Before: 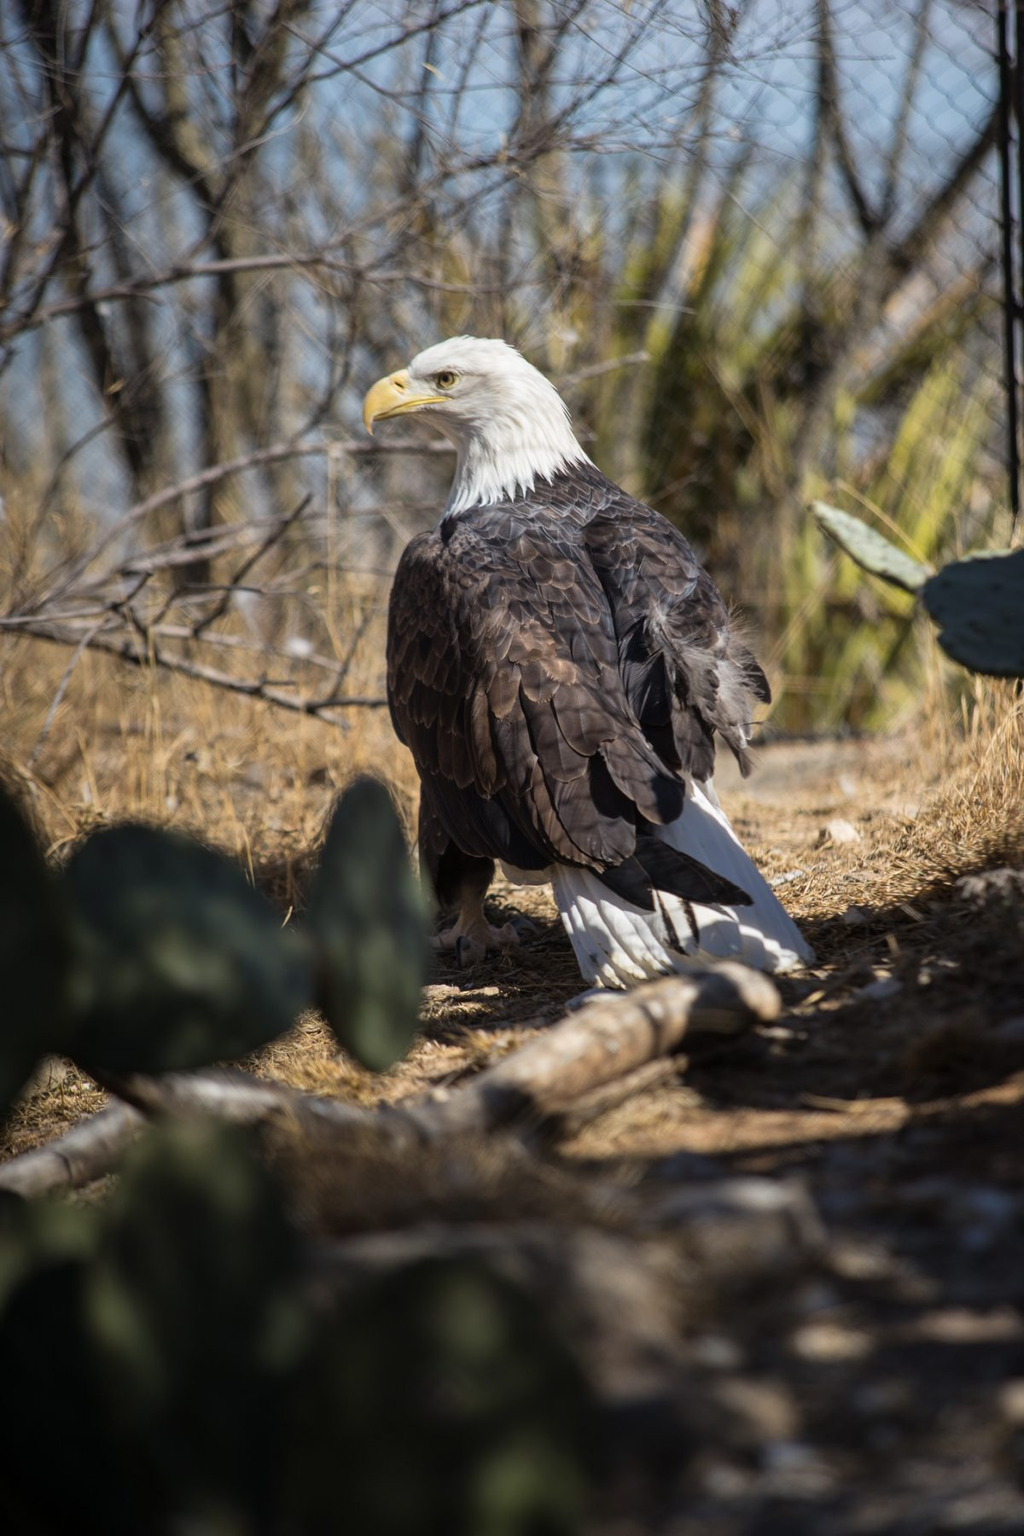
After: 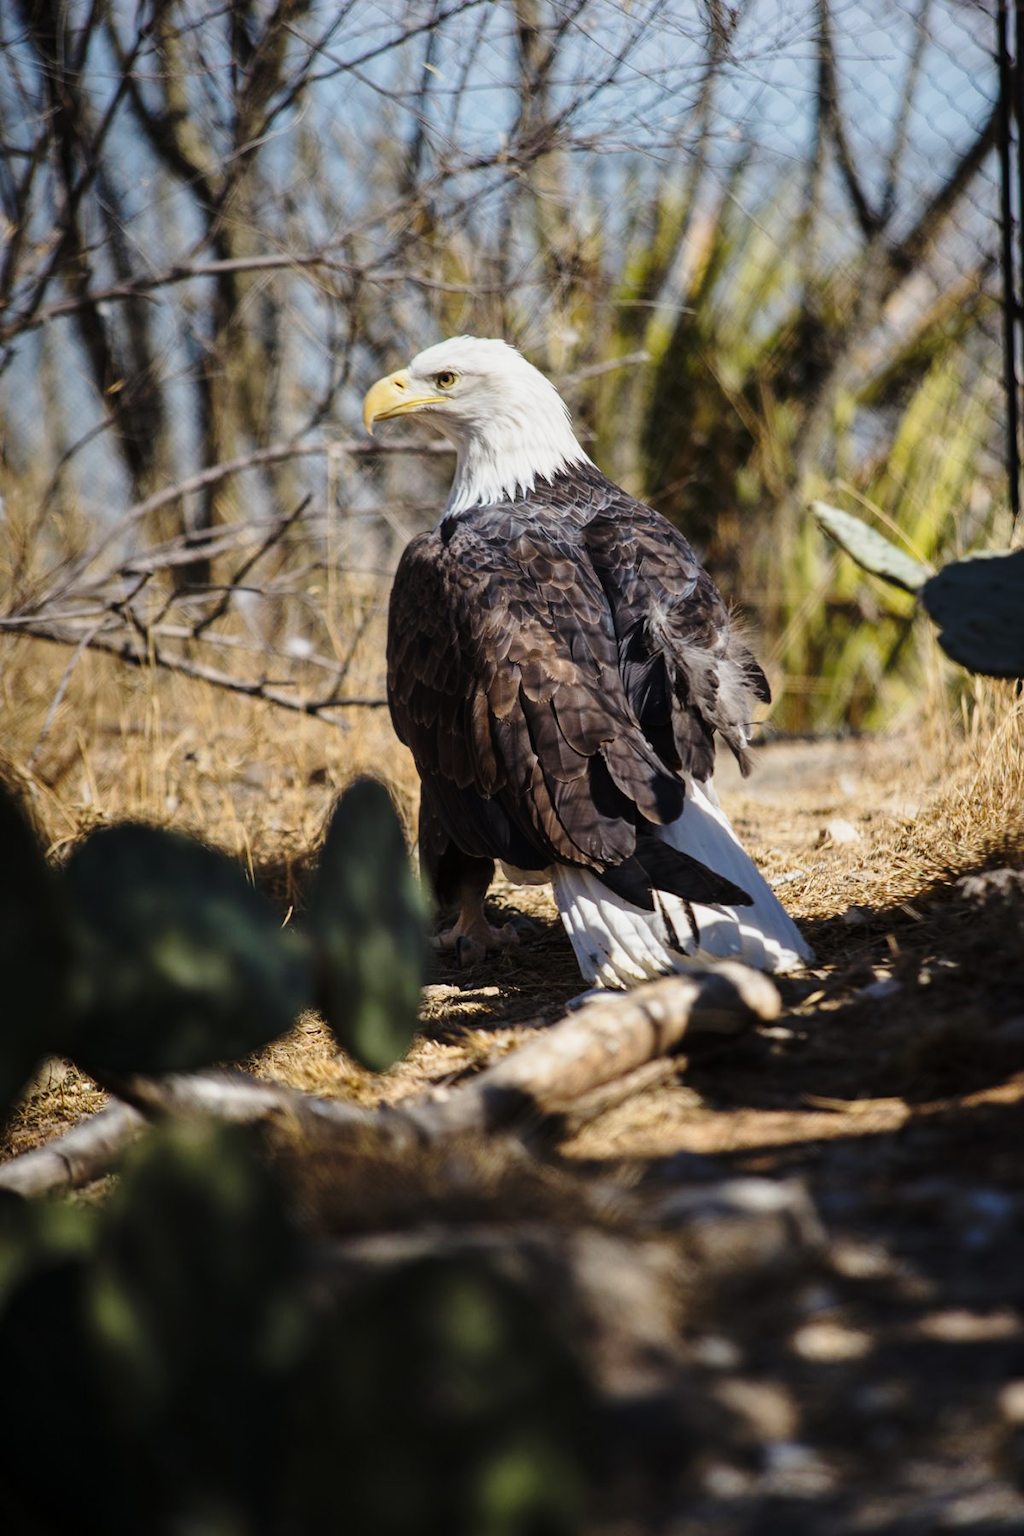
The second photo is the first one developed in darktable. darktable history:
base curve: curves: ch0 [(0, 0) (0.028, 0.03) (0.121, 0.232) (0.46, 0.748) (0.859, 0.968) (1, 1)], preserve colors none
color zones: curves: ch1 [(0, 0.513) (0.143, 0.524) (0.286, 0.511) (0.429, 0.506) (0.571, 0.503) (0.714, 0.503) (0.857, 0.508) (1, 0.513)]
graduated density: rotation 5.63°, offset 76.9
